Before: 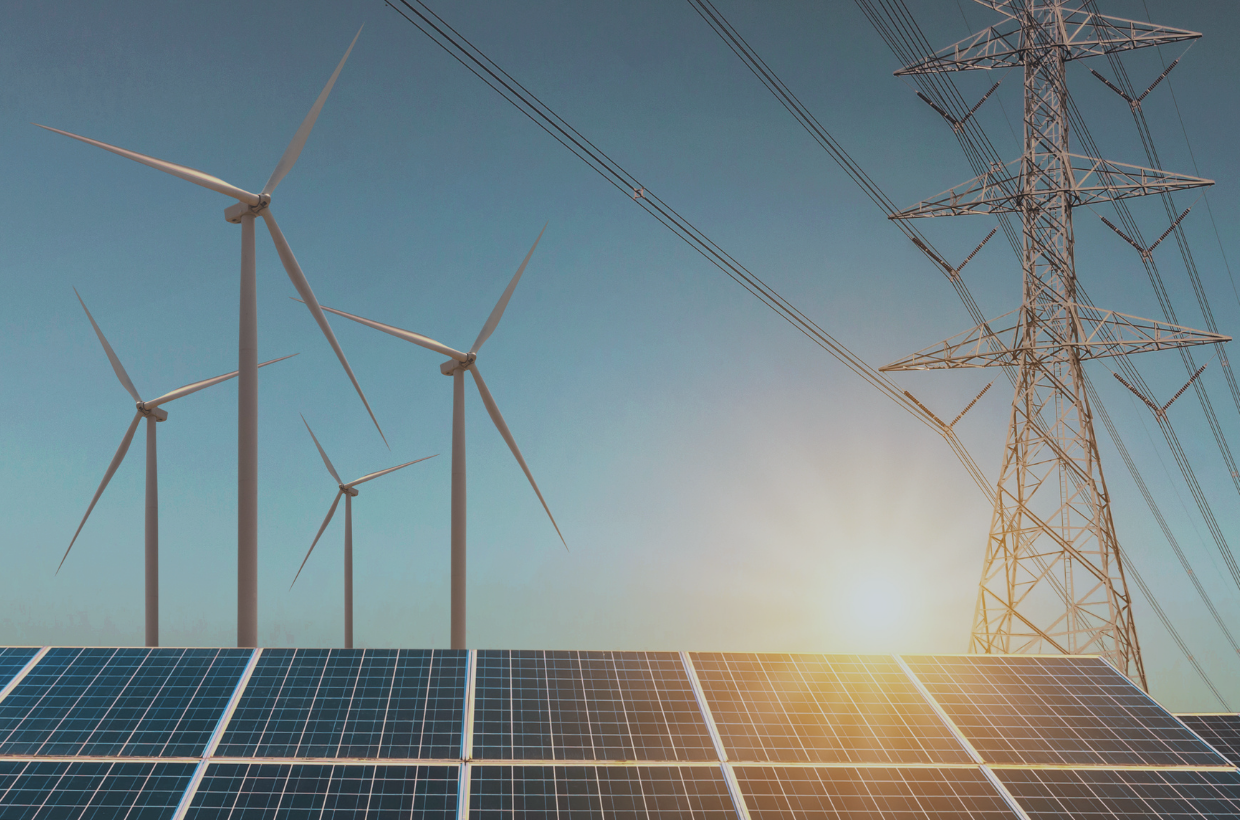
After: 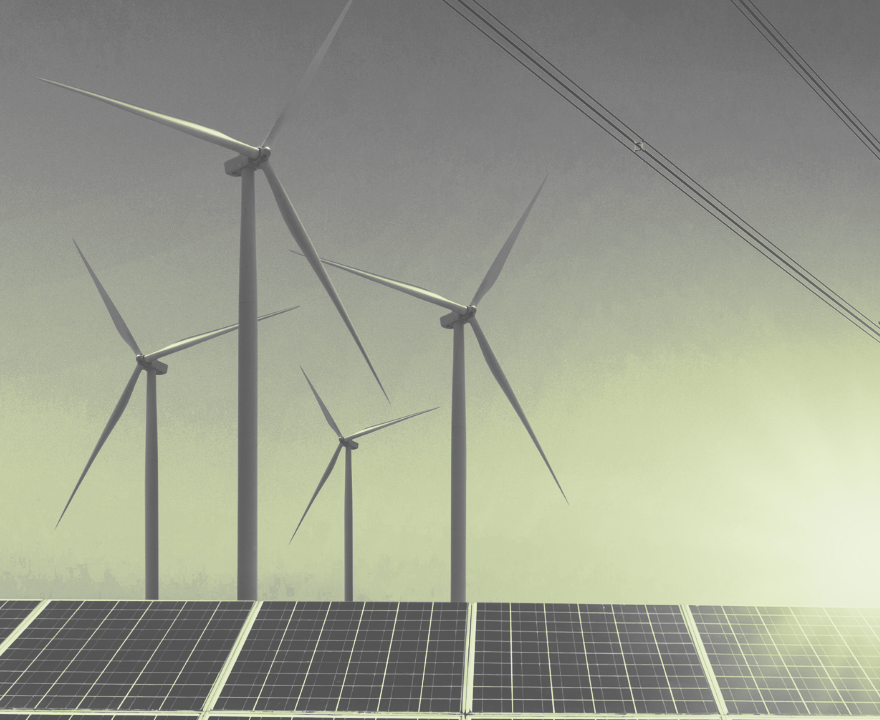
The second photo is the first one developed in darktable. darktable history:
crop: top 5.803%, right 27.864%, bottom 5.804%
tone curve: curves: ch0 [(0, 0) (0.003, 0.319) (0.011, 0.319) (0.025, 0.323) (0.044, 0.323) (0.069, 0.327) (0.1, 0.33) (0.136, 0.338) (0.177, 0.348) (0.224, 0.361) (0.277, 0.374) (0.335, 0.398) (0.399, 0.444) (0.468, 0.516) (0.543, 0.595) (0.623, 0.694) (0.709, 0.793) (0.801, 0.883) (0.898, 0.942) (1, 1)], preserve colors none
local contrast: highlights 100%, shadows 100%, detail 120%, midtone range 0.2
monochrome: on, module defaults
split-toning: shadows › hue 290.82°, shadows › saturation 0.34, highlights › saturation 0.38, balance 0, compress 50%
